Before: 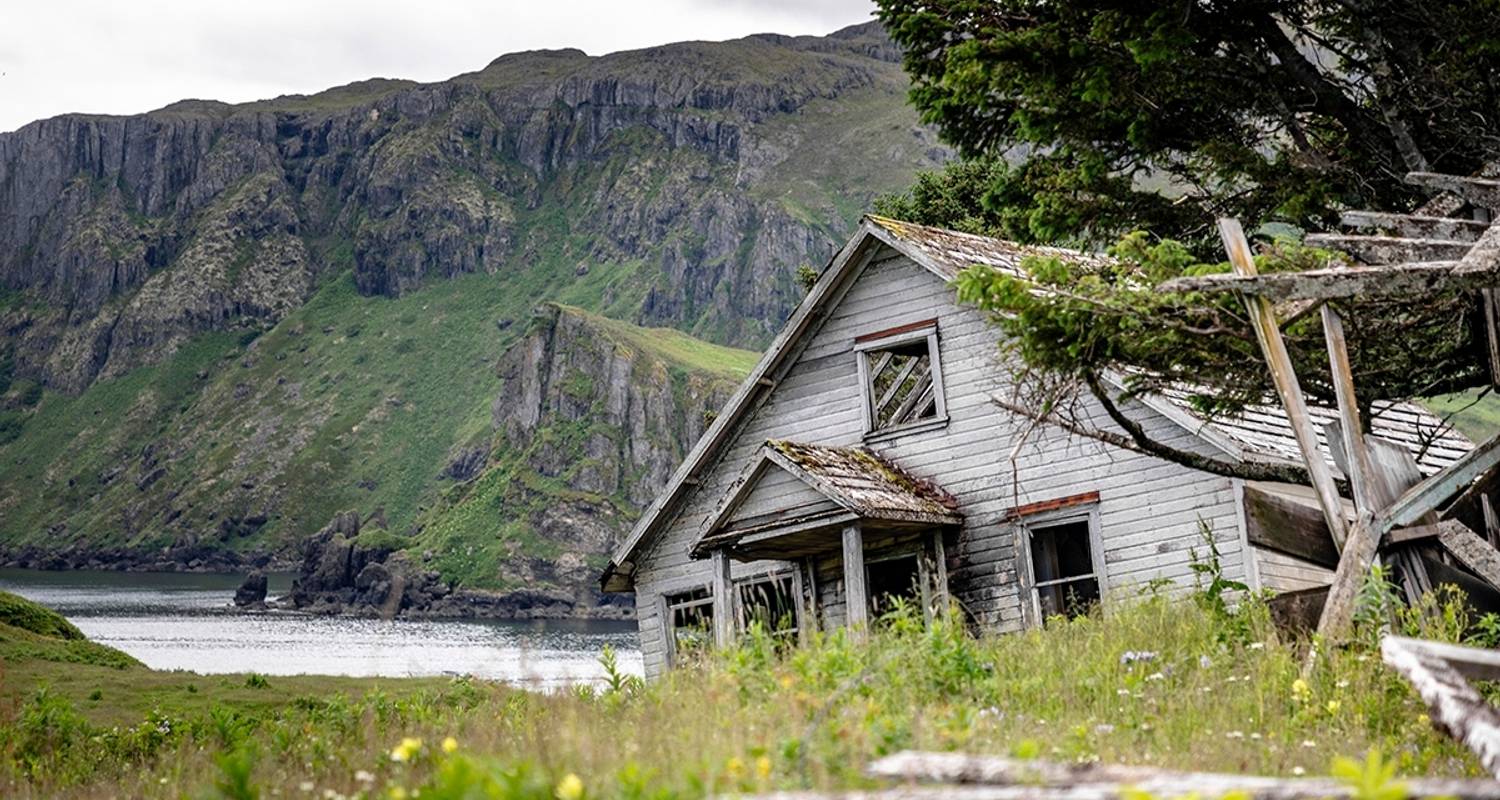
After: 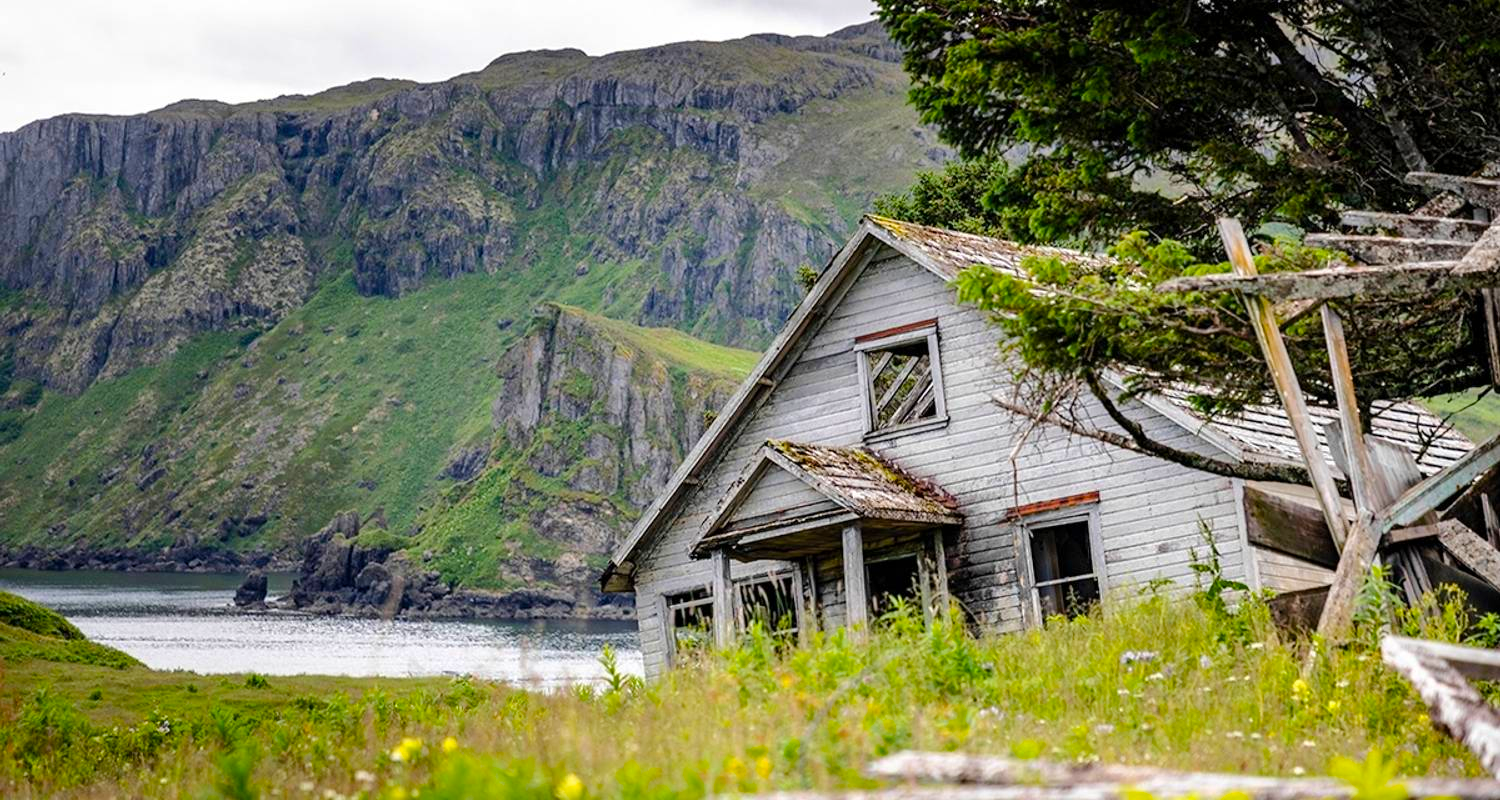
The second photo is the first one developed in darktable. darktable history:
color balance rgb: perceptual saturation grading › global saturation 25%, perceptual brilliance grading › mid-tones 10%, perceptual brilliance grading › shadows 15%, global vibrance 20%
white balance: emerald 1
